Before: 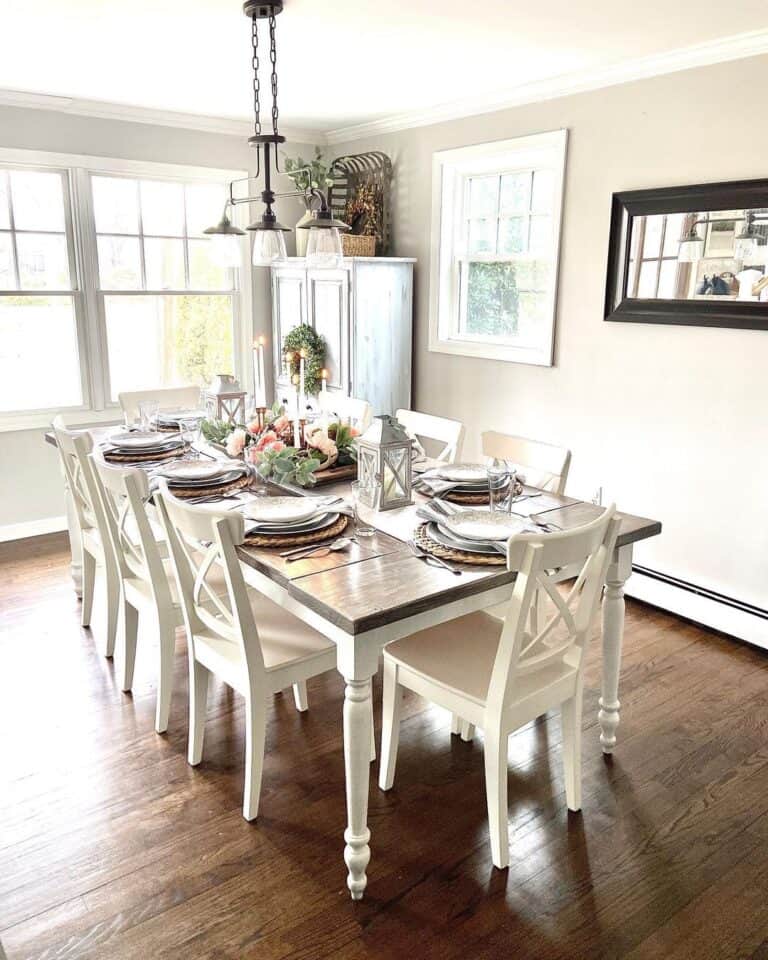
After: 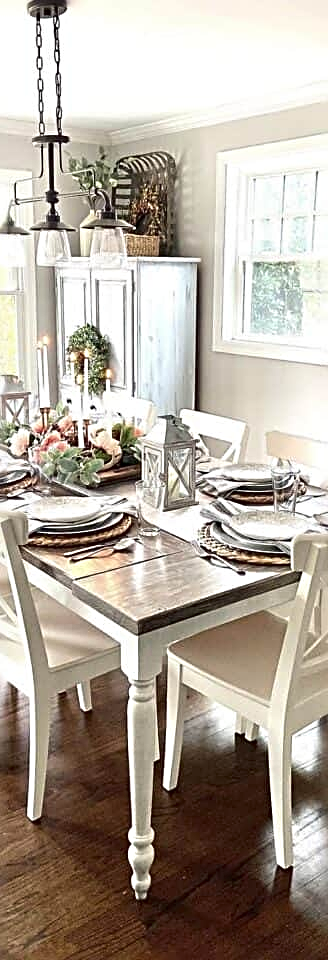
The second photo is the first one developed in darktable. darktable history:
sharpen: radius 2.794, amount 0.729
crop: left 28.176%, right 29.07%
contrast brightness saturation: contrast 0.032, brightness -0.03
